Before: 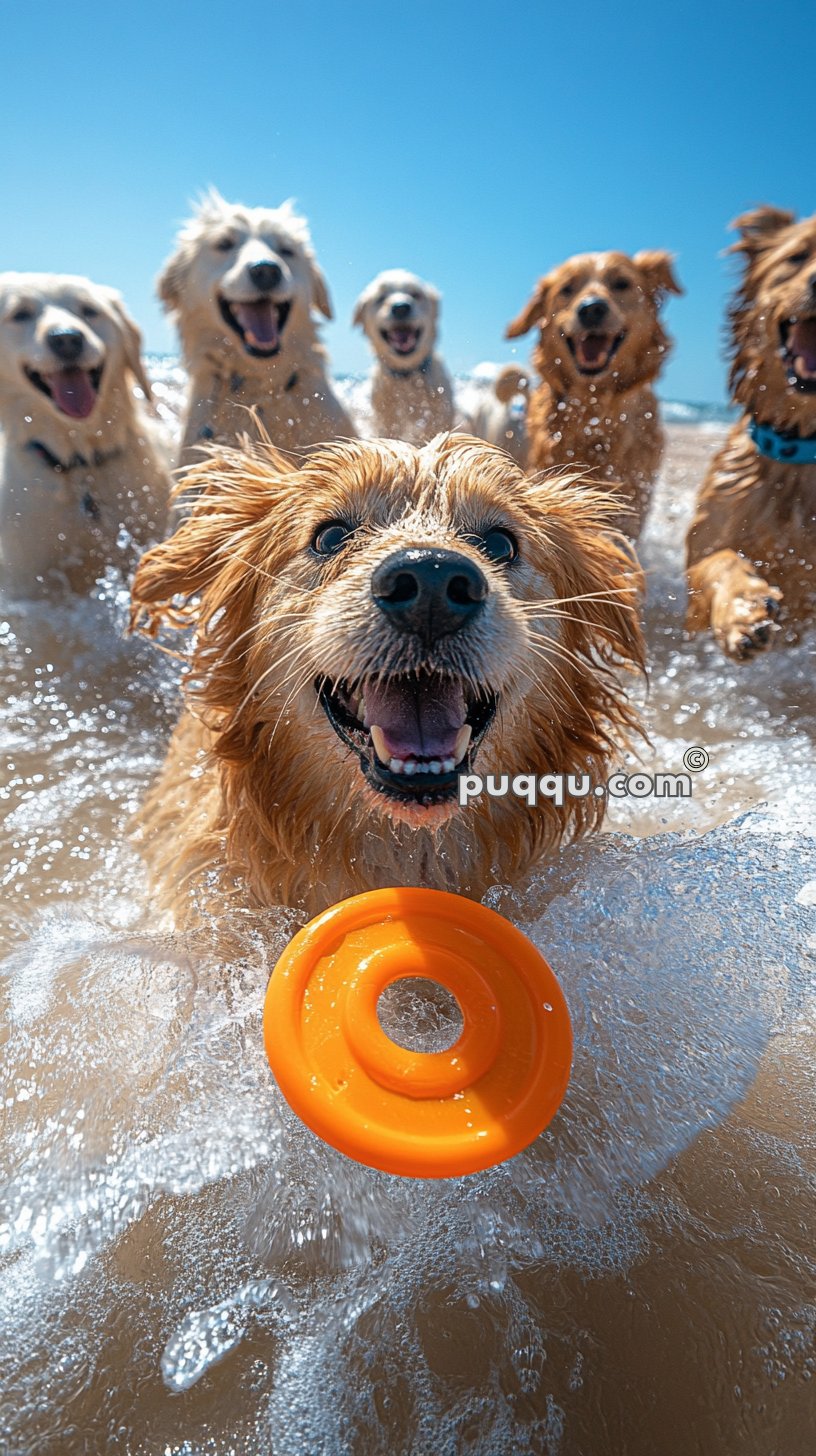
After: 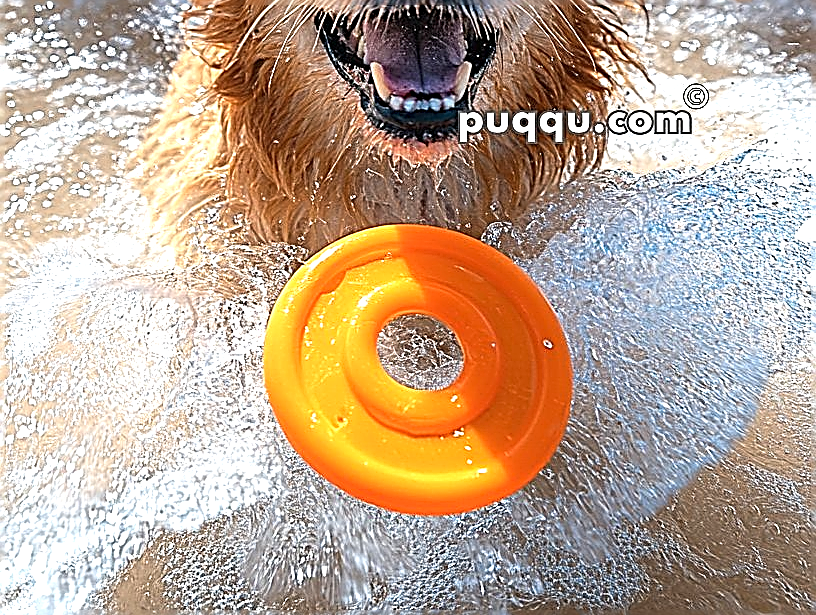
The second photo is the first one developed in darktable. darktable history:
sharpen: amount 1.996
exposure: black level correction 0, exposure 0.892 EV, compensate exposure bias true, compensate highlight preservation false
crop: top 45.536%, bottom 12.173%
